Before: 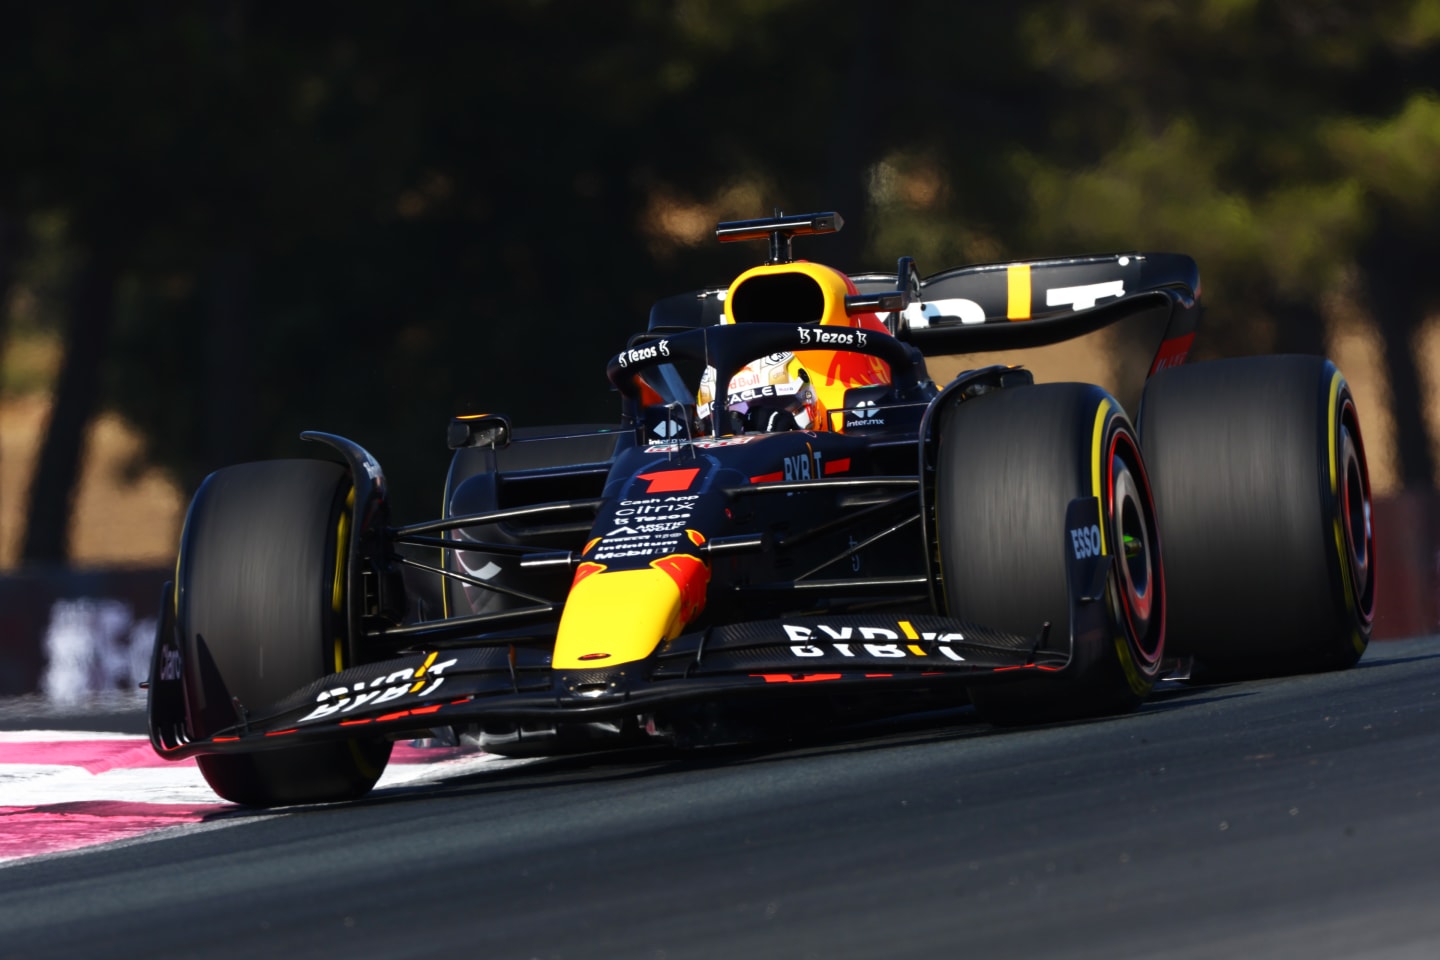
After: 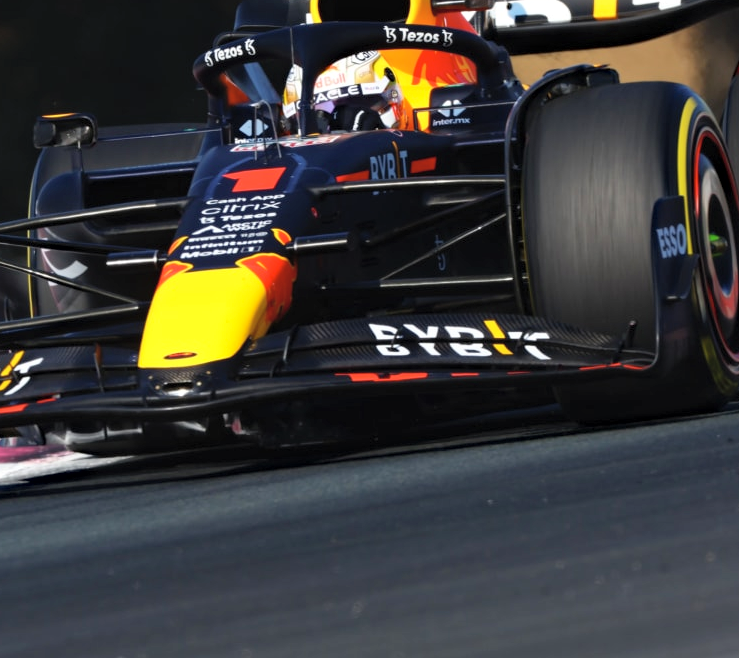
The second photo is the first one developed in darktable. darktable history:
haze removal: adaptive false
contrast brightness saturation: brightness 0.132
crop and rotate: left 28.776%, top 31.398%, right 19.837%
